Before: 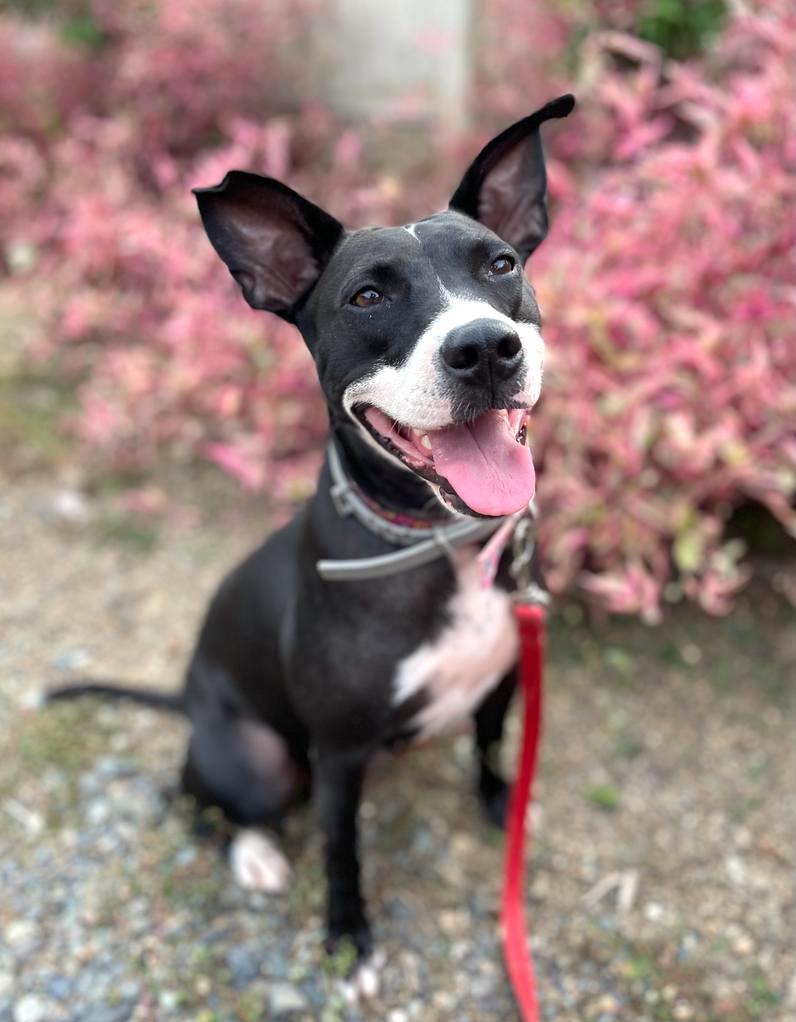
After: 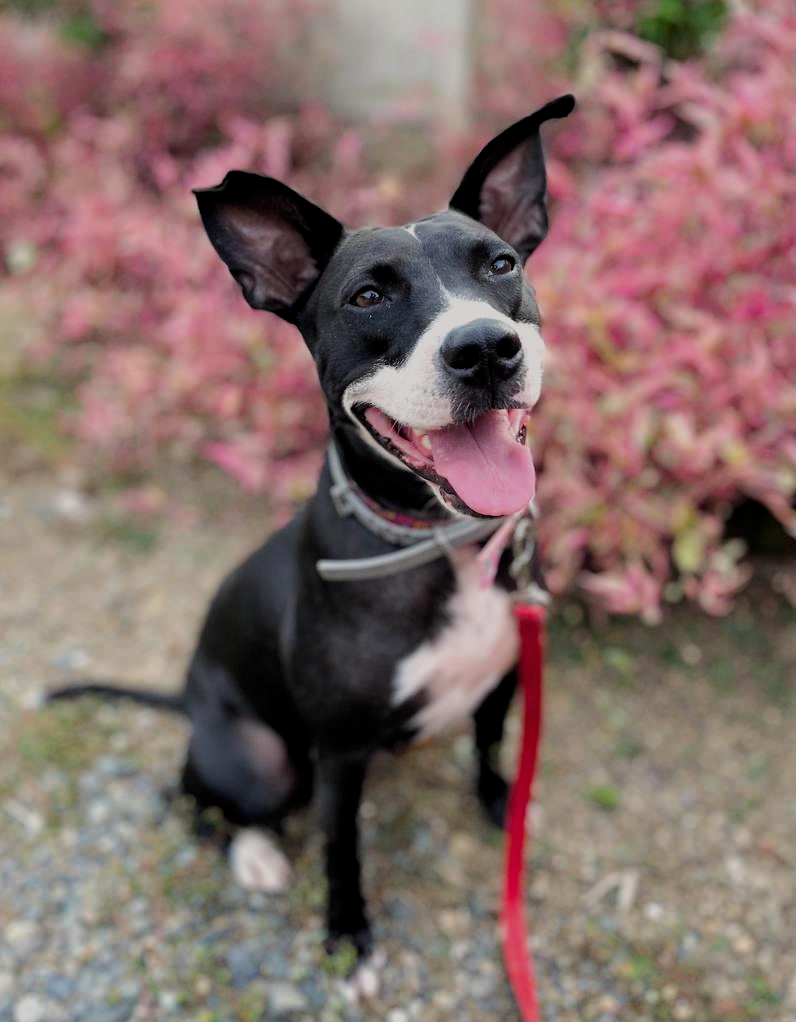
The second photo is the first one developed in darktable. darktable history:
color balance rgb: highlights gain › chroma 1.352%, highlights gain › hue 56.08°, shadows fall-off 298.411%, white fulcrum 1.99 EV, highlights fall-off 298.23%, perceptual saturation grading › global saturation 24.893%, perceptual brilliance grading › global brilliance -5.312%, perceptual brilliance grading › highlights 23.81%, perceptual brilliance grading › mid-tones 6.855%, perceptual brilliance grading › shadows -4.879%, mask middle-gray fulcrum 99.744%, contrast gray fulcrum 38.358%
shadows and highlights: radius 126.36, shadows 21.13, highlights -22.72, low approximation 0.01
filmic rgb: middle gray luminance 29.74%, black relative exposure -8.97 EV, white relative exposure 6.99 EV, target black luminance 0%, hardness 2.95, latitude 1.64%, contrast 0.961, highlights saturation mix 5.82%, shadows ↔ highlights balance 12.47%, iterations of high-quality reconstruction 0
